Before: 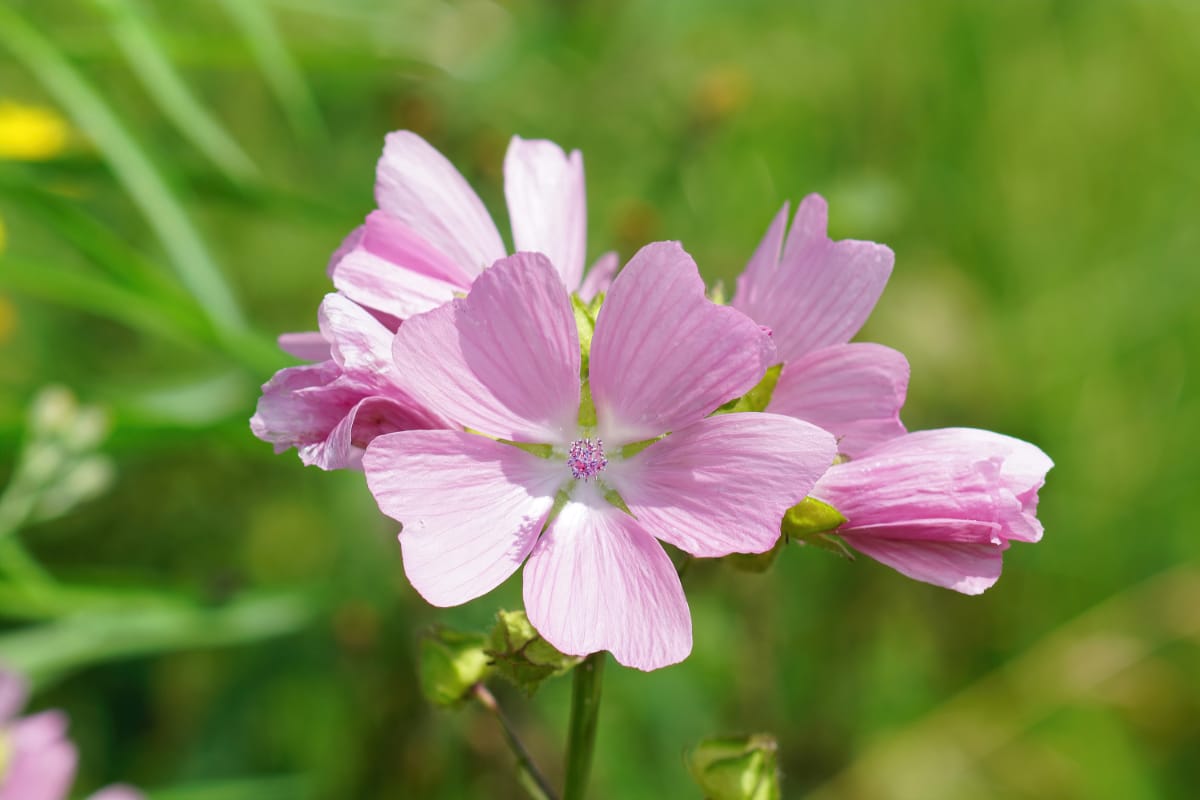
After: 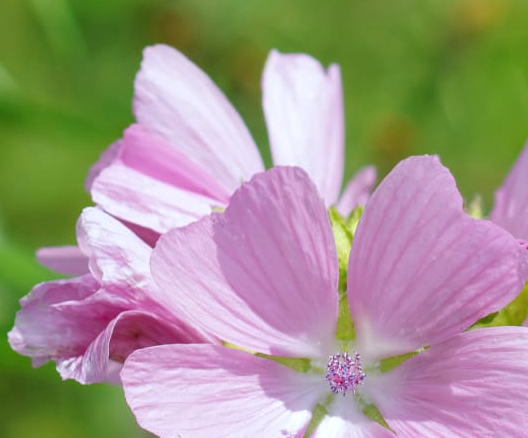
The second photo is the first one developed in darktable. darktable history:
crop: left 20.248%, top 10.86%, right 35.675%, bottom 34.321%
white balance: red 0.974, blue 1.044
